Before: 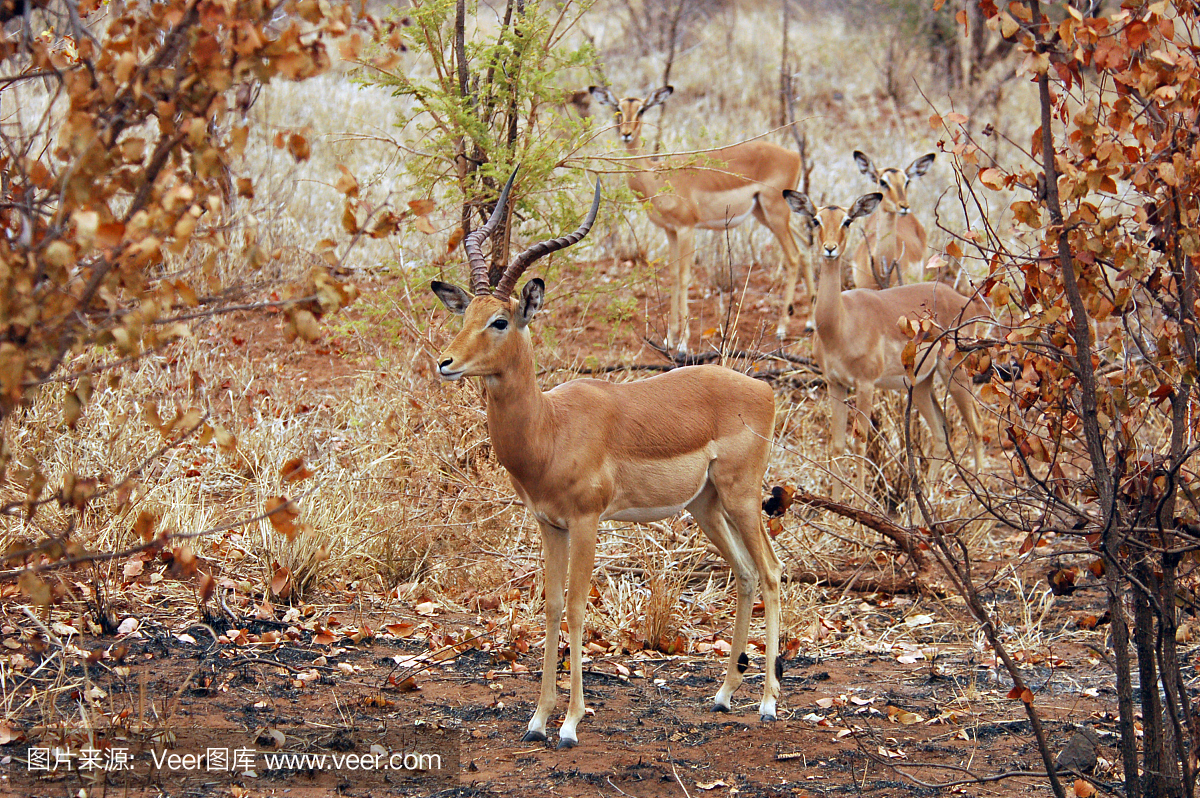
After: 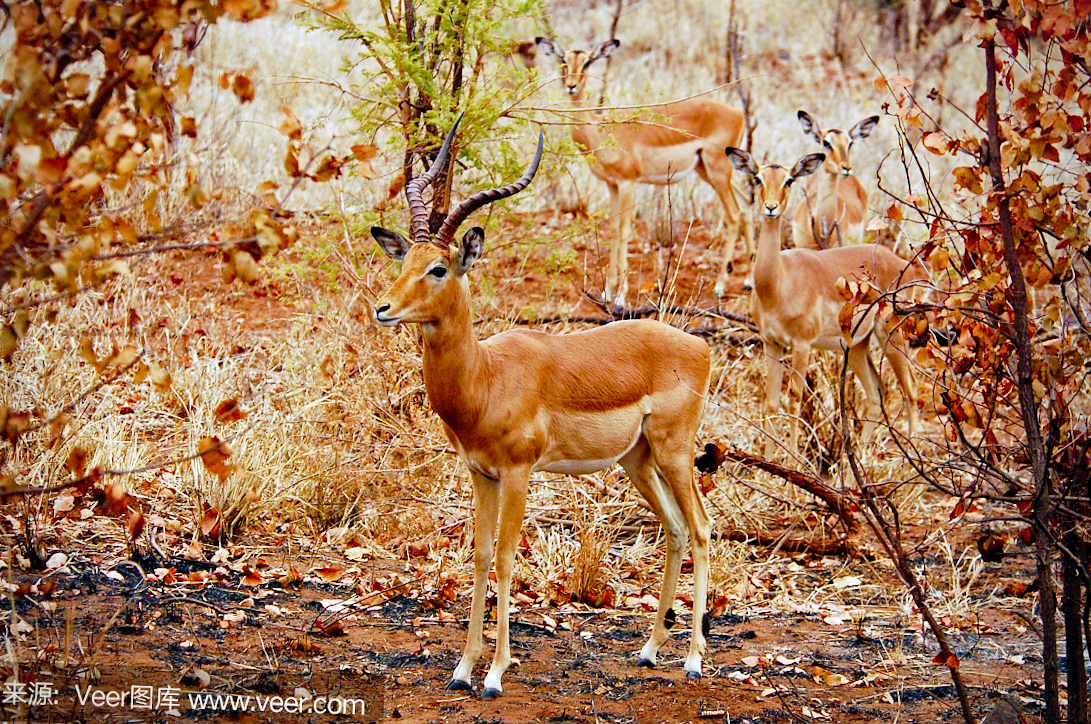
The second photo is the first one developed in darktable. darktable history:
color balance rgb: global offset › luminance -0.495%, perceptual saturation grading › global saturation 25.295%, perceptual saturation grading › highlights -50.355%, perceptual saturation grading › shadows 30.027%, global vibrance 30.142%
vignetting: brightness -0.434, saturation -0.197
crop and rotate: angle -1.93°, left 3.122%, top 3.974%, right 1.36%, bottom 0.647%
tone curve: curves: ch0 [(0, 0) (0.003, 0.007) (0.011, 0.01) (0.025, 0.018) (0.044, 0.028) (0.069, 0.034) (0.1, 0.04) (0.136, 0.051) (0.177, 0.104) (0.224, 0.161) (0.277, 0.234) (0.335, 0.316) (0.399, 0.41) (0.468, 0.487) (0.543, 0.577) (0.623, 0.679) (0.709, 0.769) (0.801, 0.854) (0.898, 0.922) (1, 1)], preserve colors none
